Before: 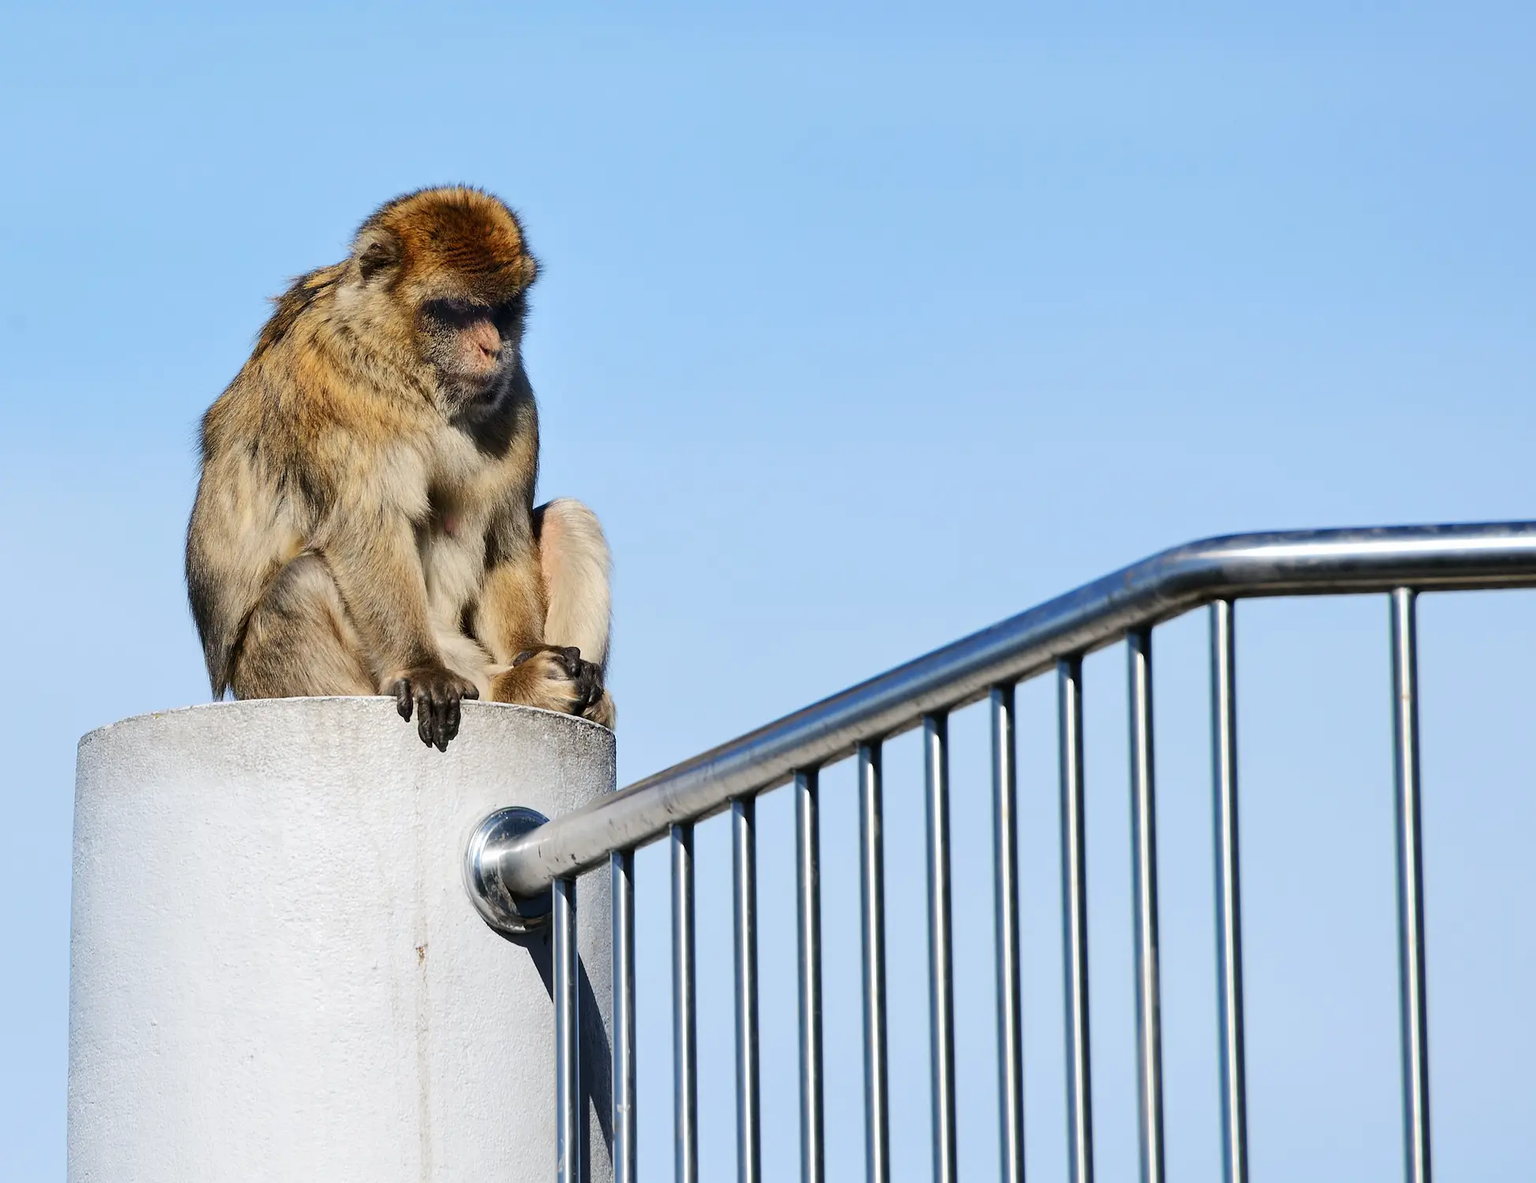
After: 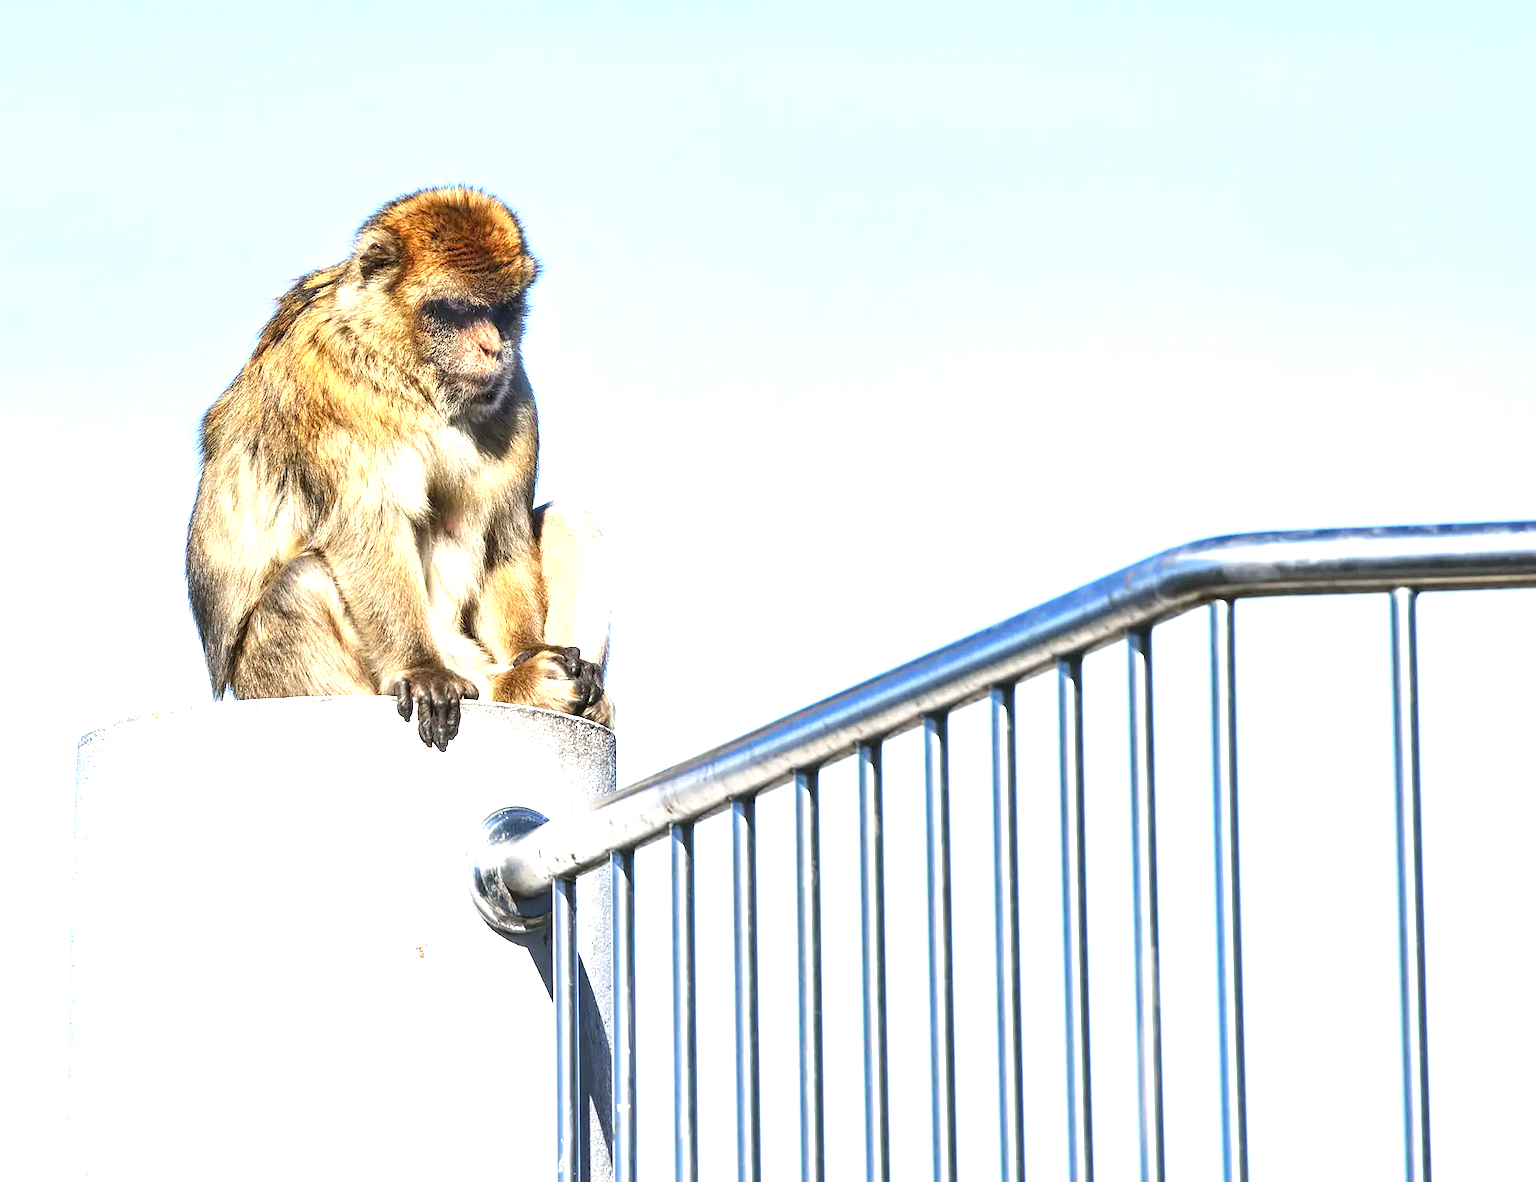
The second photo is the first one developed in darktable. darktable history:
local contrast: on, module defaults
exposure: black level correction 0, exposure 1.388 EV, compensate exposure bias true, compensate highlight preservation false
